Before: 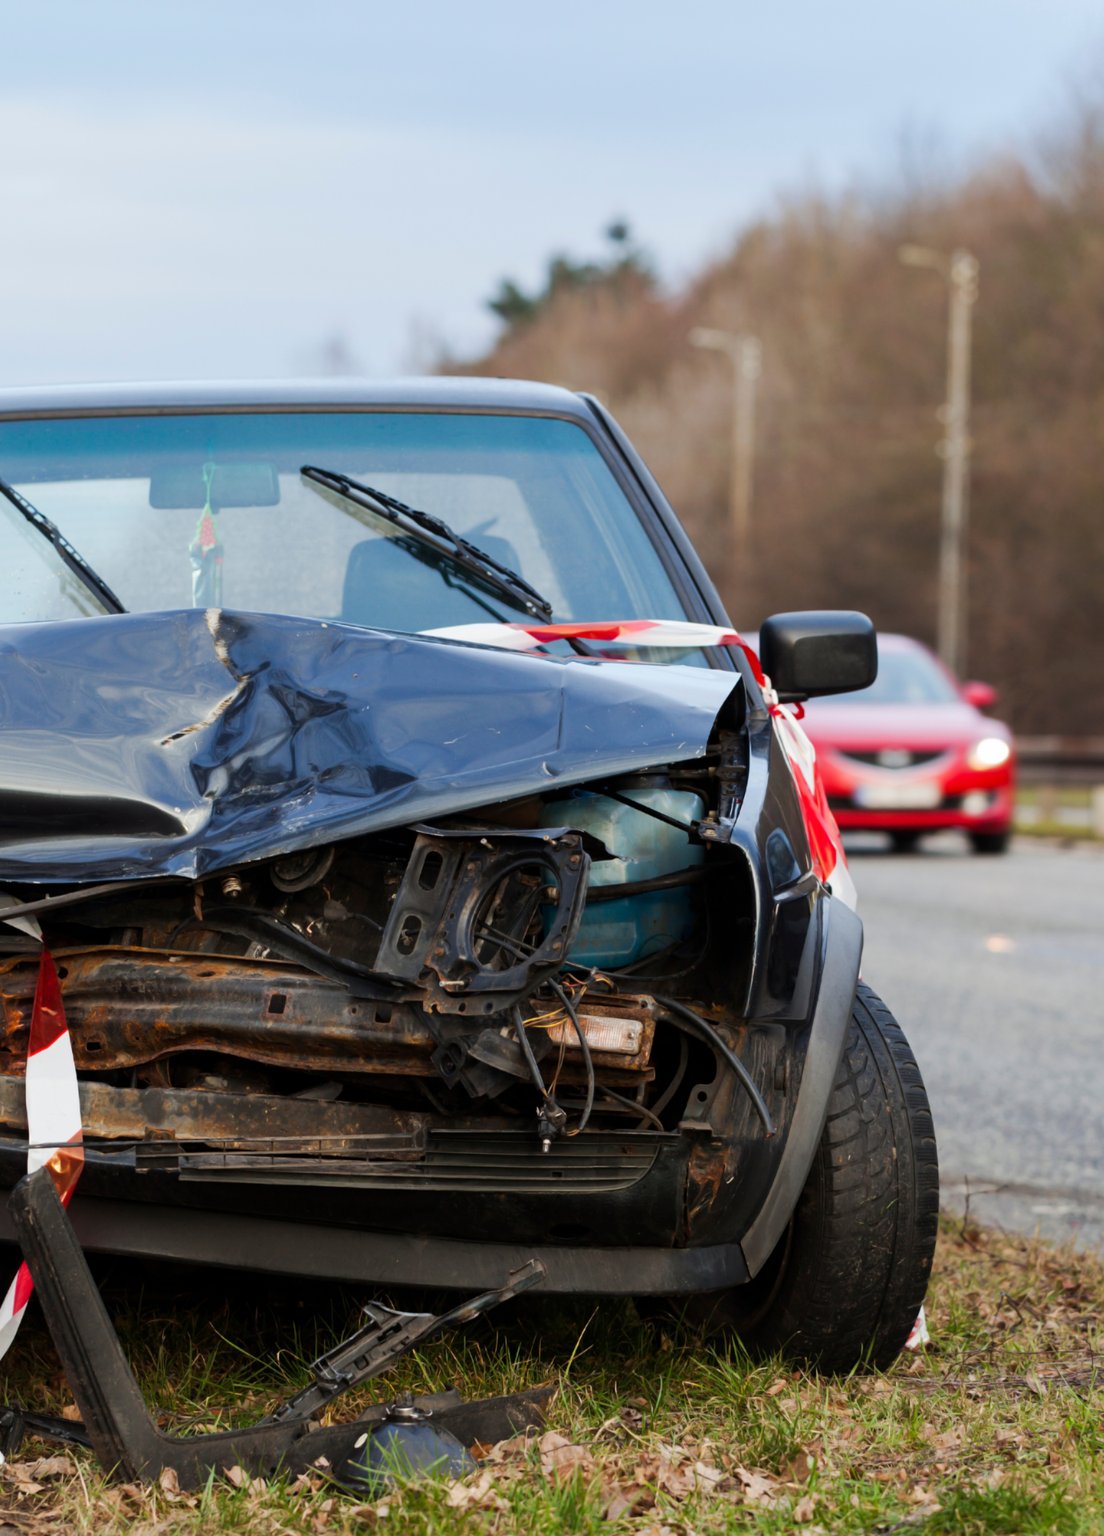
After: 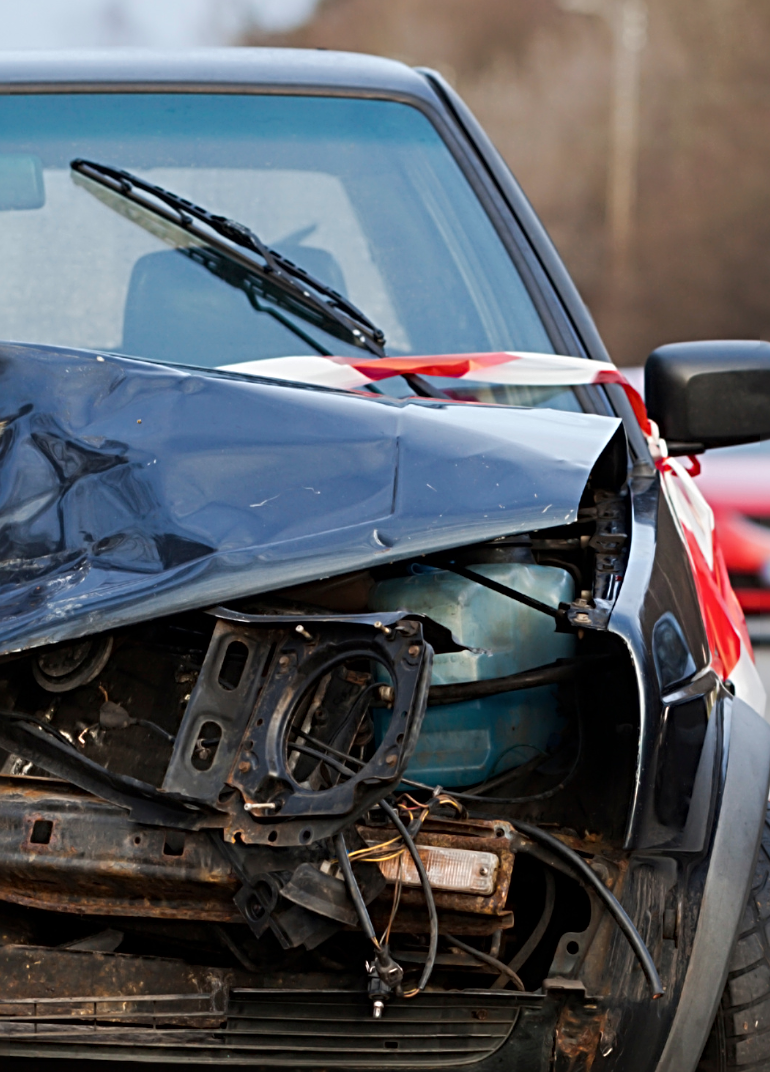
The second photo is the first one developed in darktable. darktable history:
sharpen: radius 4
contrast brightness saturation: contrast 0.01, saturation -0.05
crop and rotate: left 22.13%, top 22.054%, right 22.026%, bottom 22.102%
